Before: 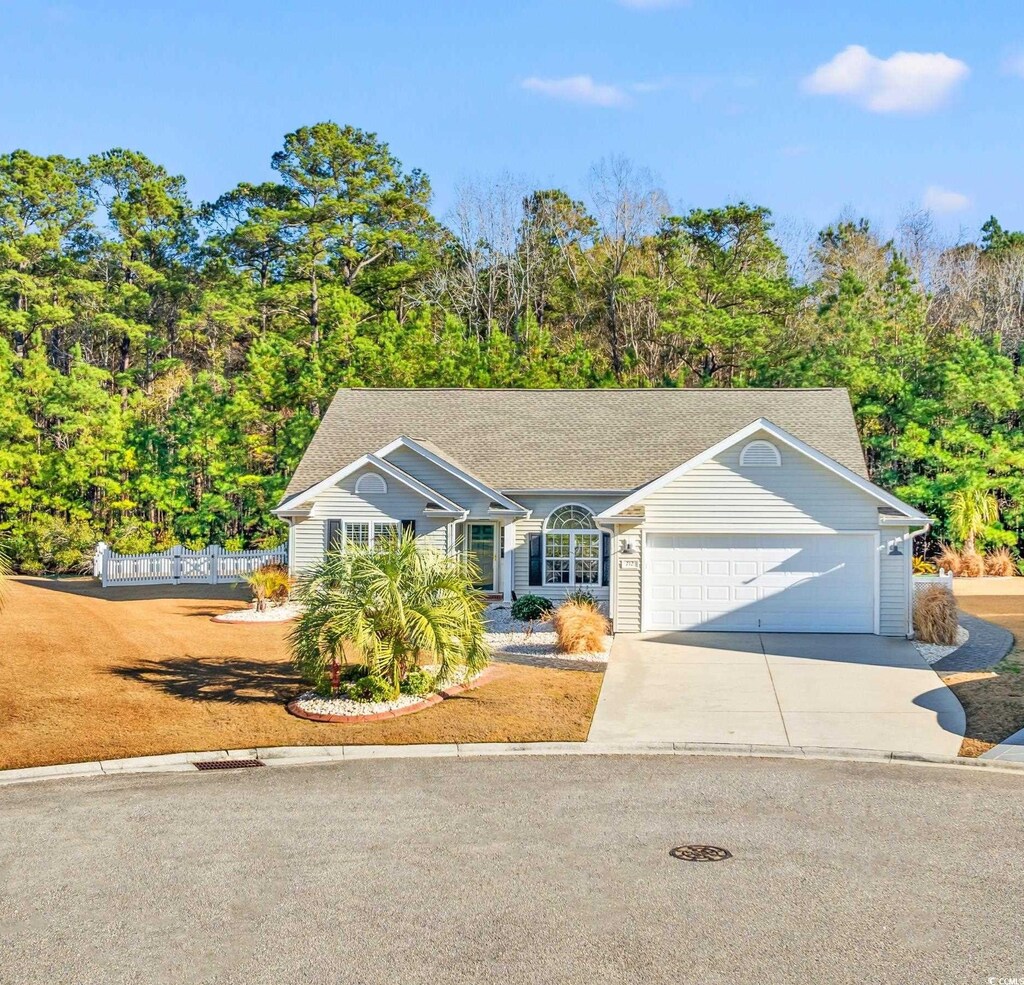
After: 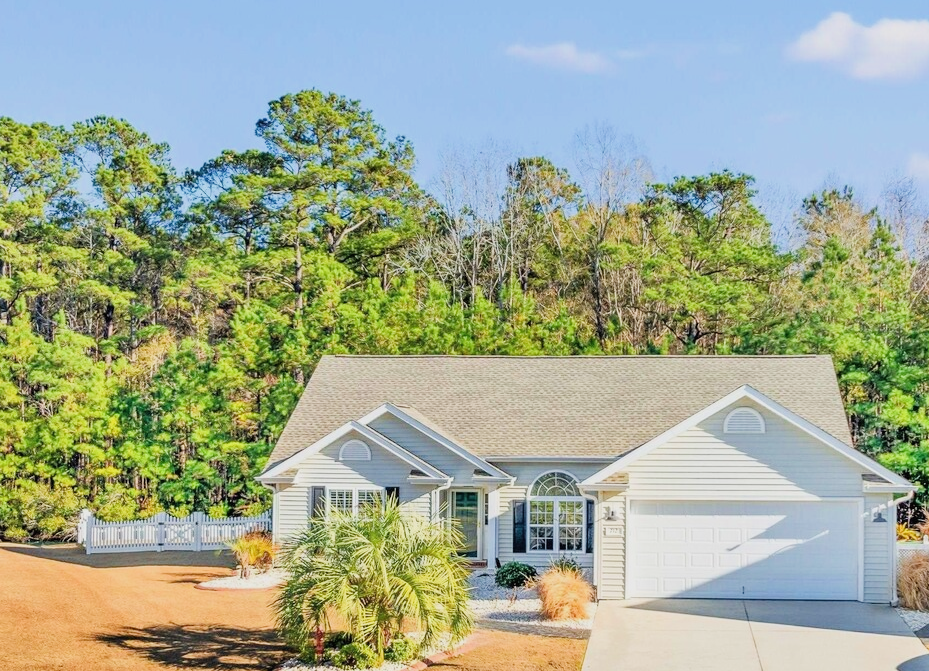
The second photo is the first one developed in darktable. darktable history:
crop: left 1.618%, top 3.383%, right 7.656%, bottom 28.44%
exposure: black level correction -0.001, exposure 0.536 EV, compensate exposure bias true, compensate highlight preservation false
filmic rgb: black relative exposure -7.79 EV, white relative exposure 4.26 EV, hardness 3.85
